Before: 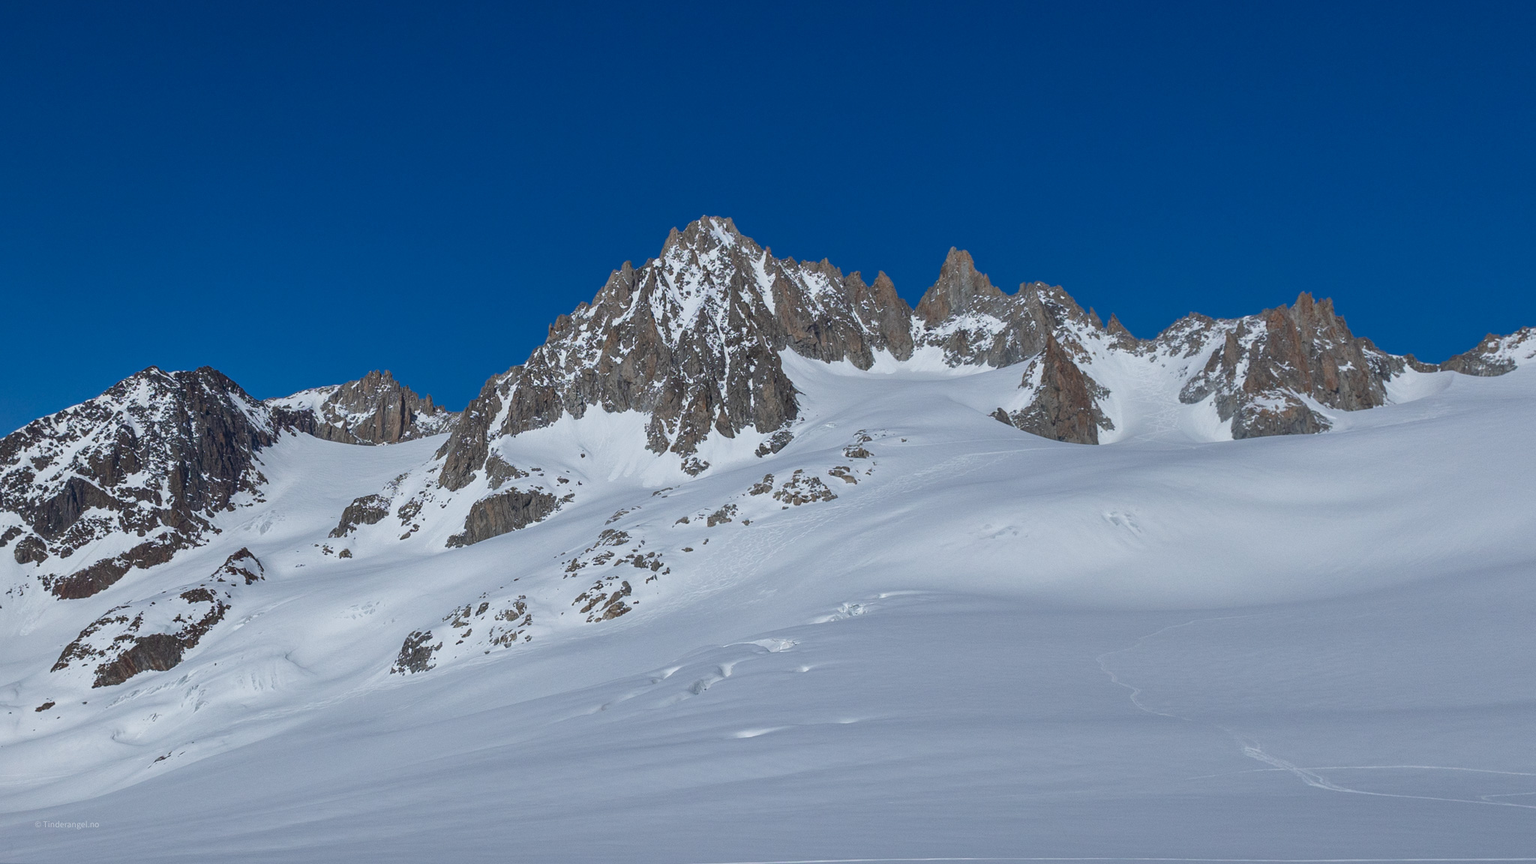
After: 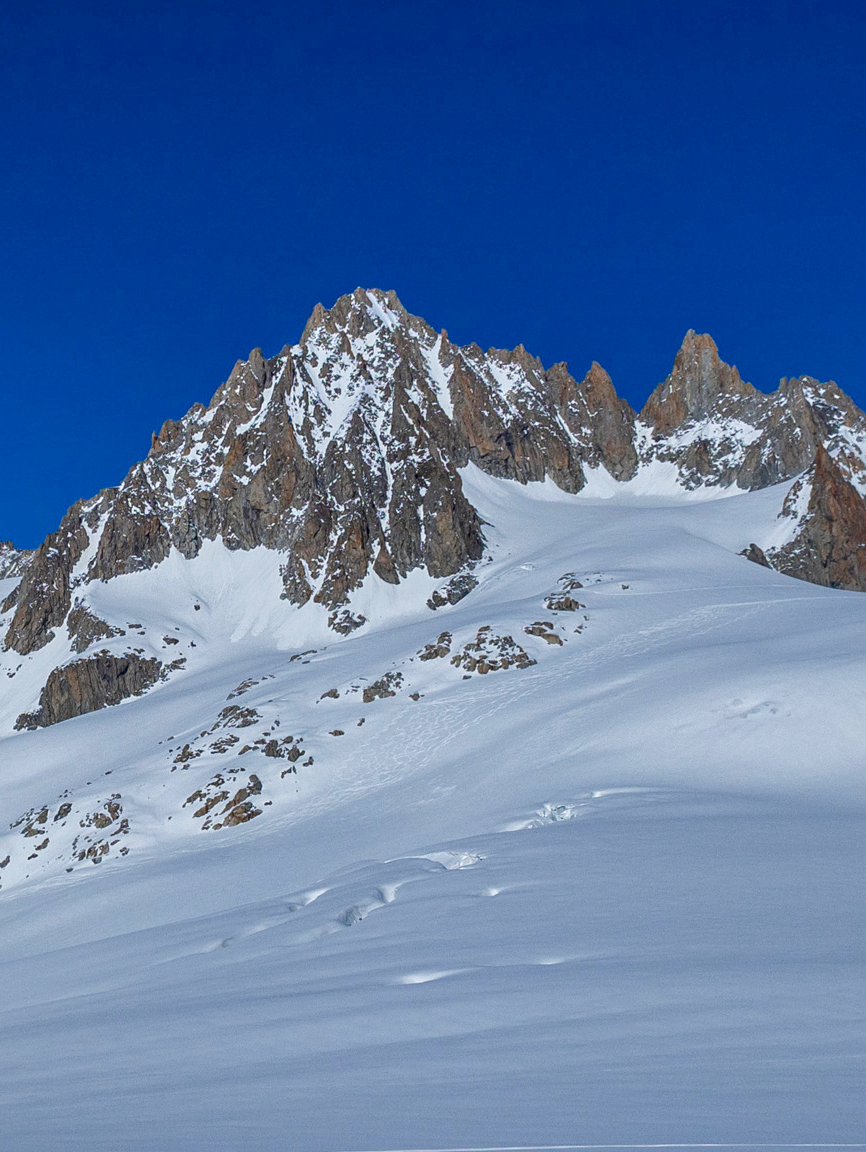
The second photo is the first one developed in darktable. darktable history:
crop: left 28.323%, right 29.39%
sharpen: amount 0.21
levels: levels [0.016, 0.5, 0.996]
local contrast: on, module defaults
shadows and highlights: shadows 19.91, highlights -21, soften with gaussian
color balance rgb: linear chroma grading › shadows 10.64%, linear chroma grading › highlights 10.078%, linear chroma grading › global chroma 14.746%, linear chroma grading › mid-tones 14.941%, perceptual saturation grading › global saturation 20%, perceptual saturation grading › highlights -25.566%, perceptual saturation grading › shadows 25.827%
